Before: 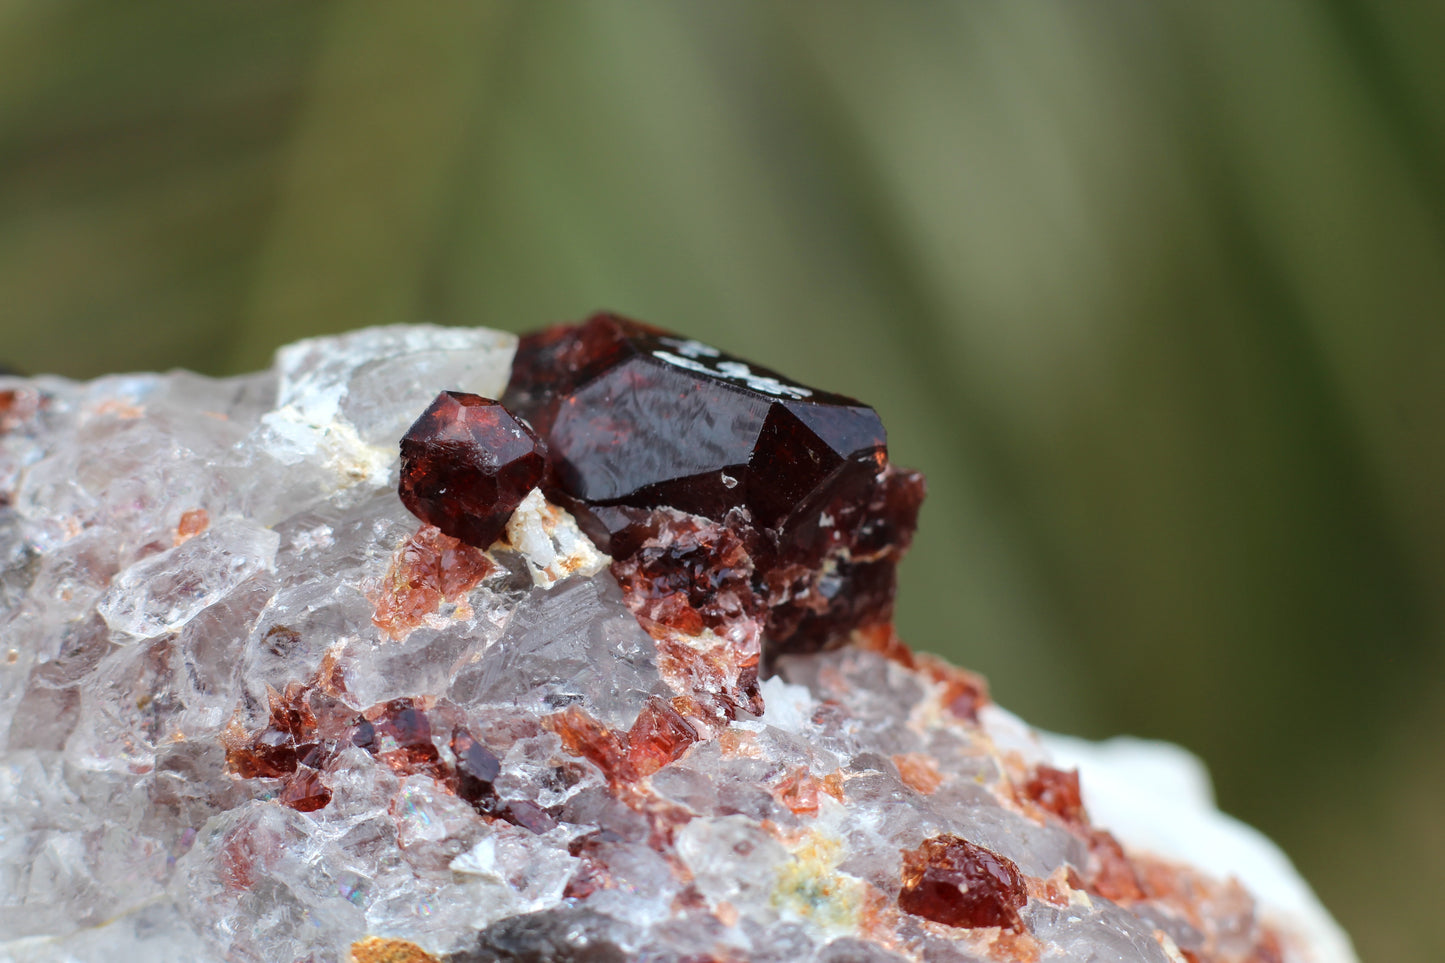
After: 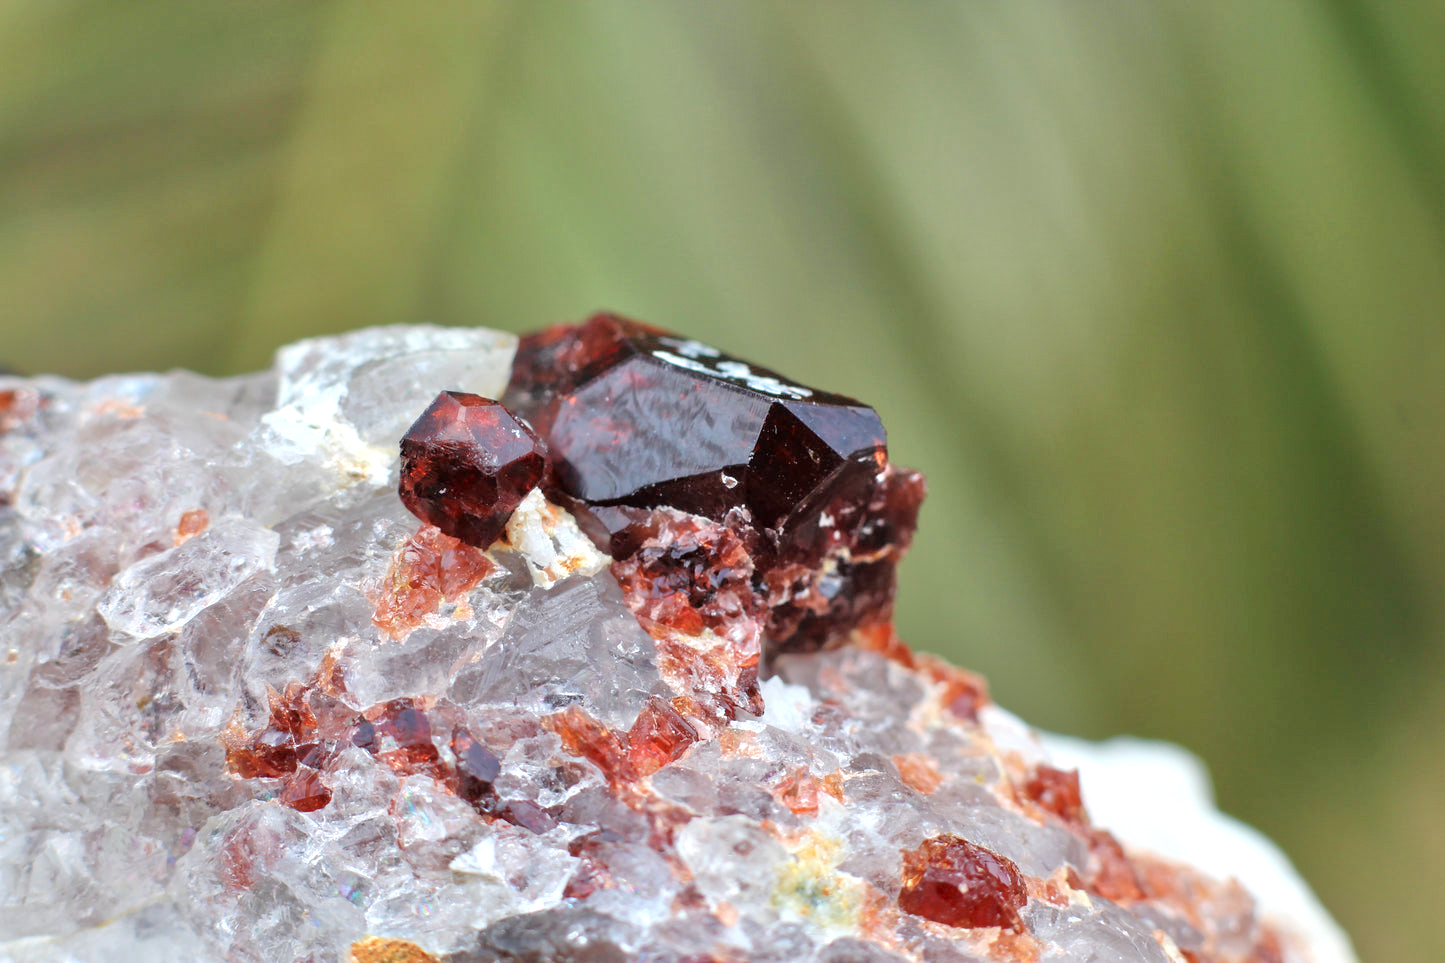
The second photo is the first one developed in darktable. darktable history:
exposure: exposure 0.2 EV, compensate highlight preservation false
tone equalizer: -7 EV 0.15 EV, -6 EV 0.6 EV, -5 EV 1.15 EV, -4 EV 1.33 EV, -3 EV 1.15 EV, -2 EV 0.6 EV, -1 EV 0.15 EV, mask exposure compensation -0.5 EV
